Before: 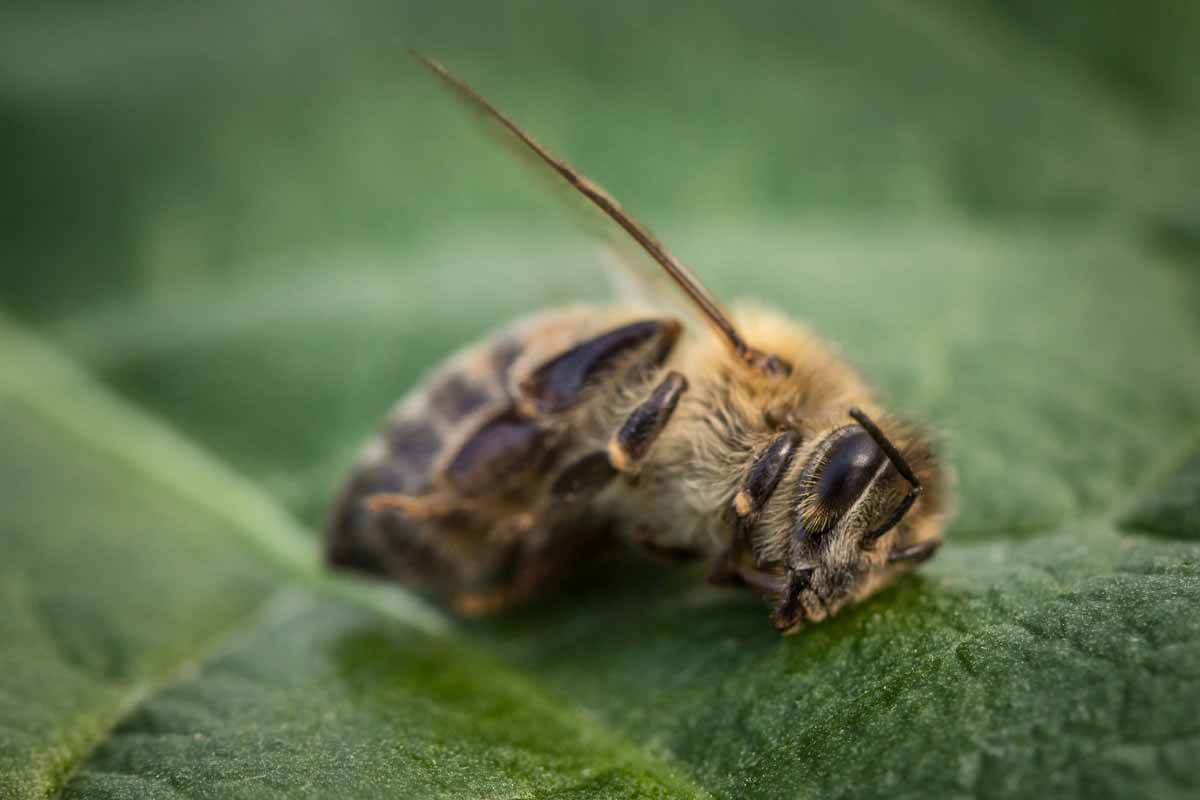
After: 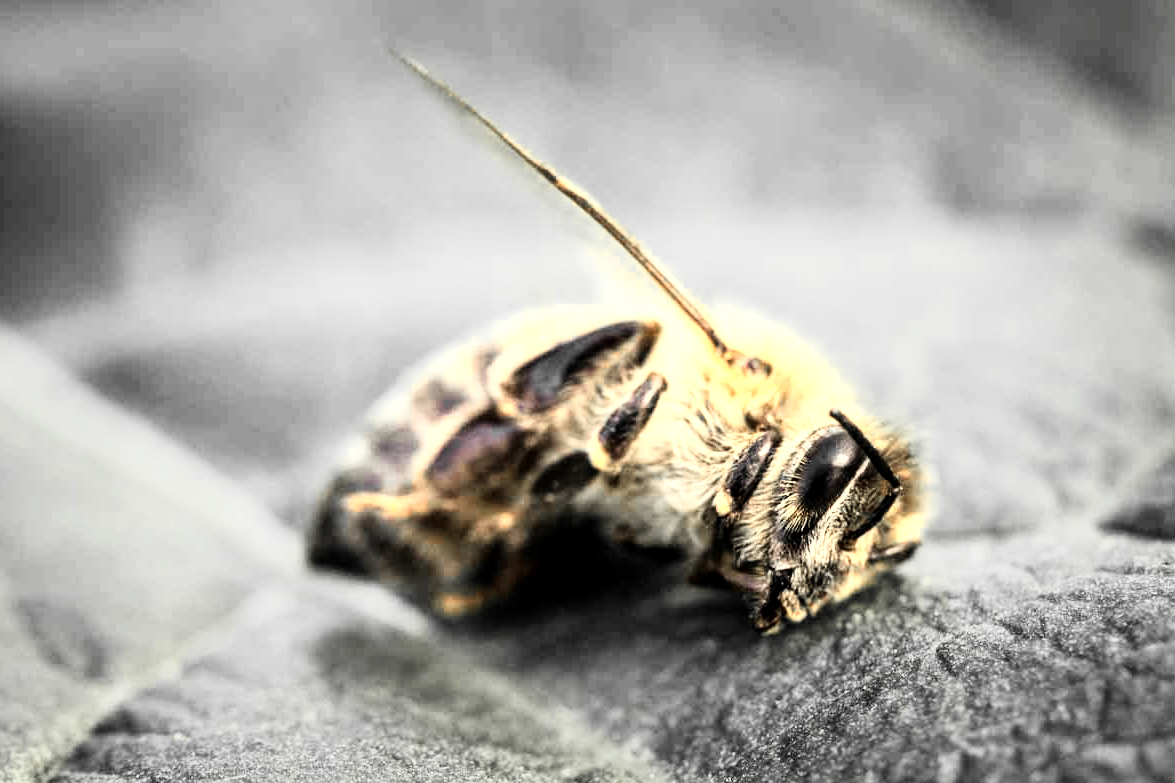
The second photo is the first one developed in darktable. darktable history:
crop: left 1.743%, right 0.268%, bottom 2.011%
exposure: black level correction 0.001, exposure 0.5 EV, compensate exposure bias true, compensate highlight preservation false
local contrast: highlights 100%, shadows 100%, detail 120%, midtone range 0.2
color correction: highlights a* -4.28, highlights b* 6.53
rgb curve: curves: ch0 [(0, 0) (0.21, 0.15) (0.24, 0.21) (0.5, 0.75) (0.75, 0.96) (0.89, 0.99) (1, 1)]; ch1 [(0, 0.02) (0.21, 0.13) (0.25, 0.2) (0.5, 0.67) (0.75, 0.9) (0.89, 0.97) (1, 1)]; ch2 [(0, 0.02) (0.21, 0.13) (0.25, 0.2) (0.5, 0.67) (0.75, 0.9) (0.89, 0.97) (1, 1)], compensate middle gray true
color zones: curves: ch0 [(0, 0.447) (0.184, 0.543) (0.323, 0.476) (0.429, 0.445) (0.571, 0.443) (0.714, 0.451) (0.857, 0.452) (1, 0.447)]; ch1 [(0, 0.464) (0.176, 0.46) (0.287, 0.177) (0.429, 0.002) (0.571, 0) (0.714, 0) (0.857, 0) (1, 0.464)], mix 20%
color balance: lift [1, 0.998, 1.001, 1.002], gamma [1, 1.02, 1, 0.98], gain [1, 1.02, 1.003, 0.98]
